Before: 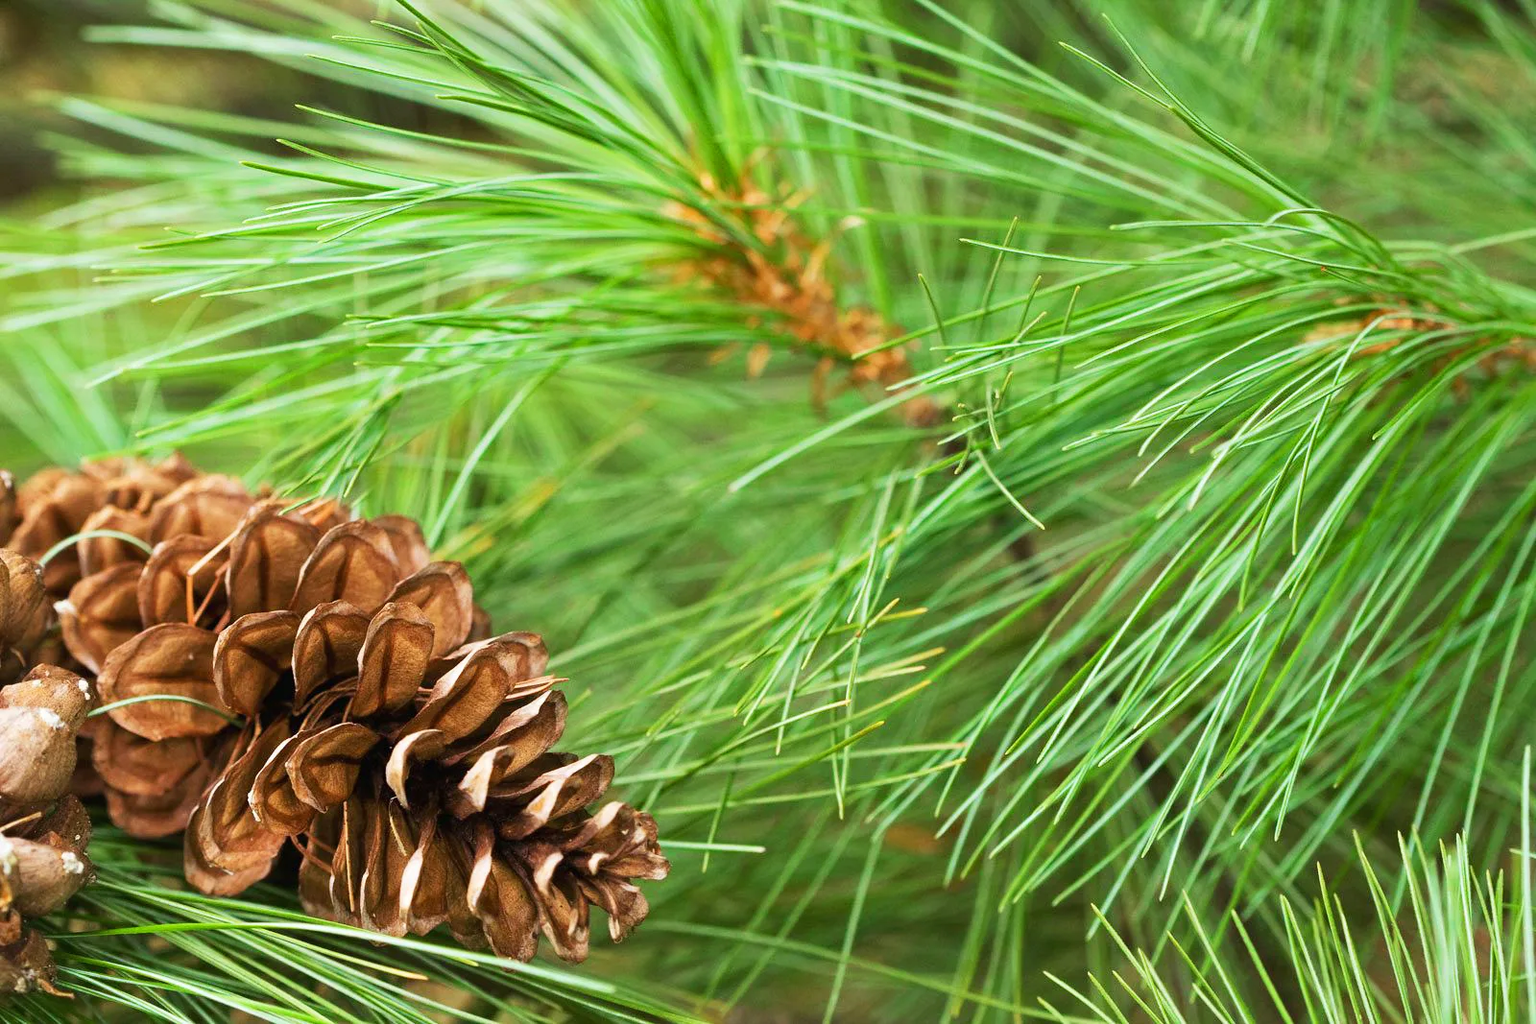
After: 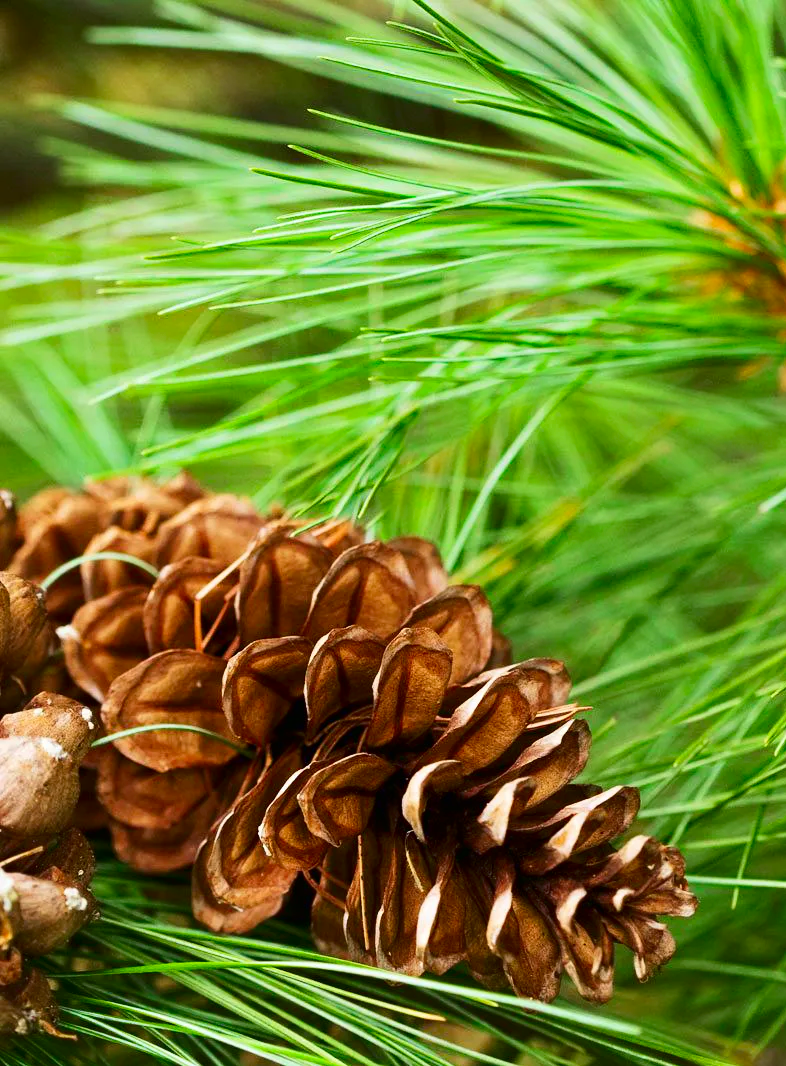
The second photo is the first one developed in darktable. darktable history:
contrast brightness saturation: contrast 0.12, brightness -0.12, saturation 0.2
crop and rotate: left 0%, top 0%, right 50.845%
